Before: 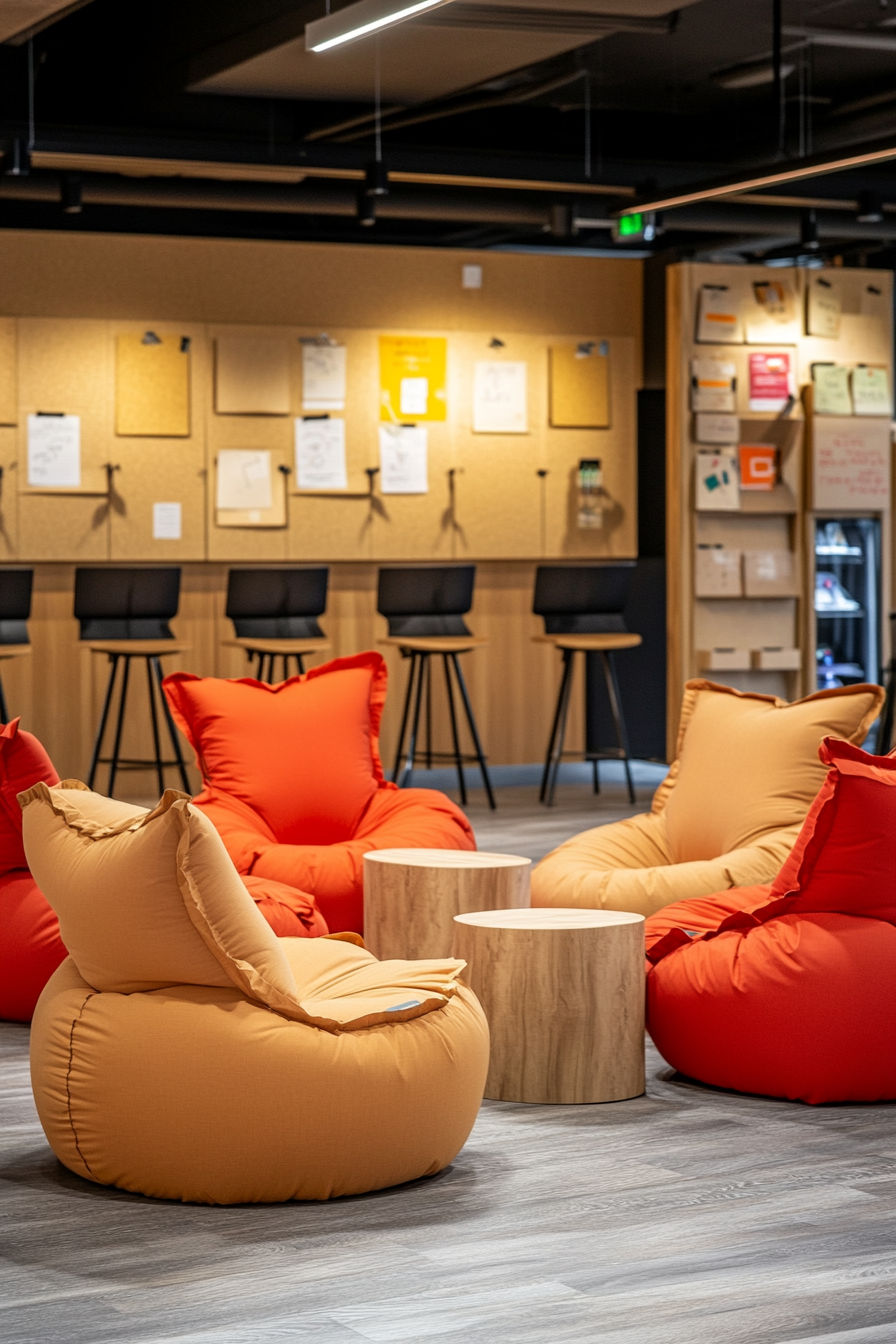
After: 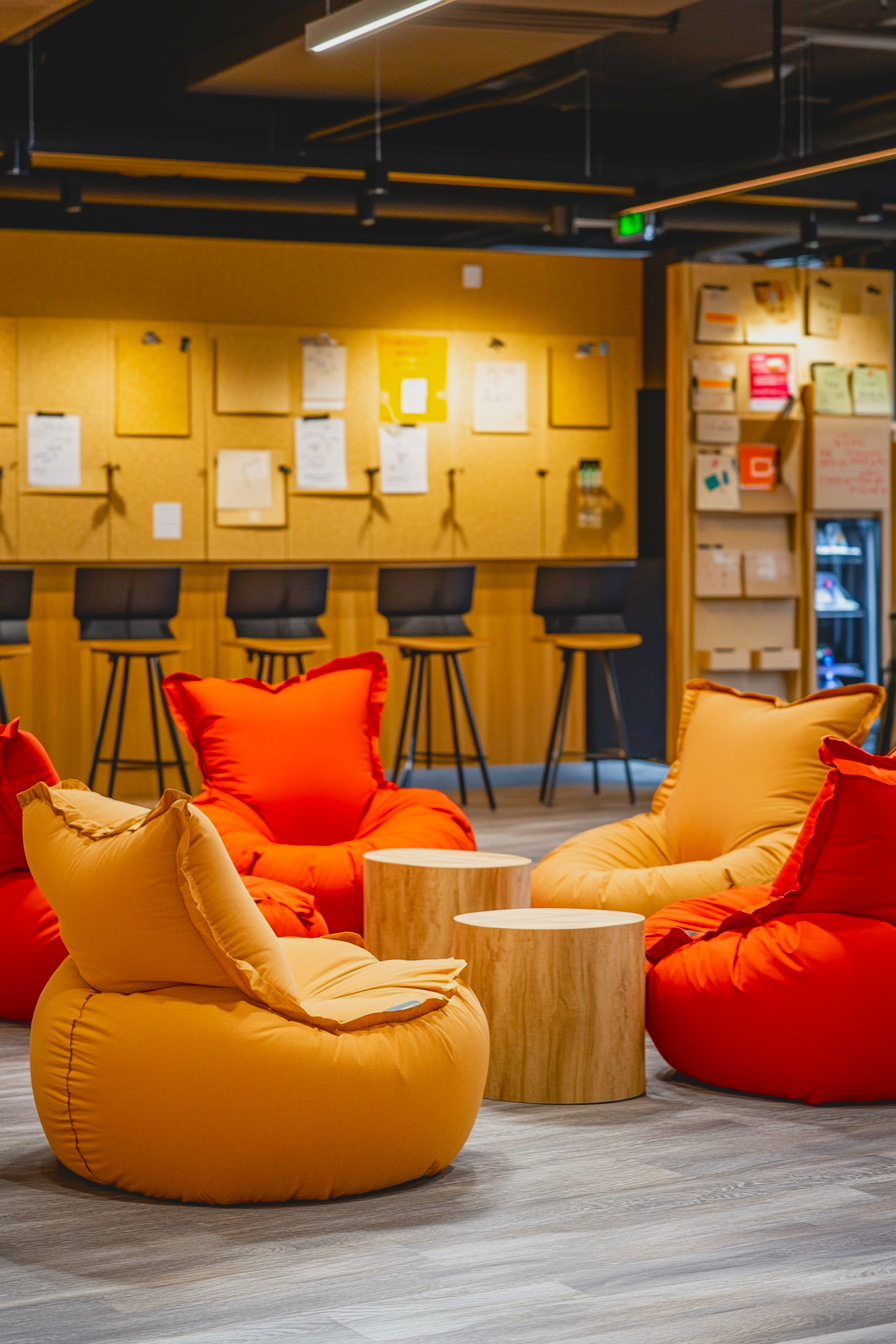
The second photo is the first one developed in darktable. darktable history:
lowpass: radius 0.1, contrast 0.85, saturation 1.1, unbound 0
color balance rgb: perceptual saturation grading › global saturation 35%, perceptual saturation grading › highlights -30%, perceptual saturation grading › shadows 35%, perceptual brilliance grading › global brilliance 3%, perceptual brilliance grading › highlights -3%, perceptual brilliance grading › shadows 3%
